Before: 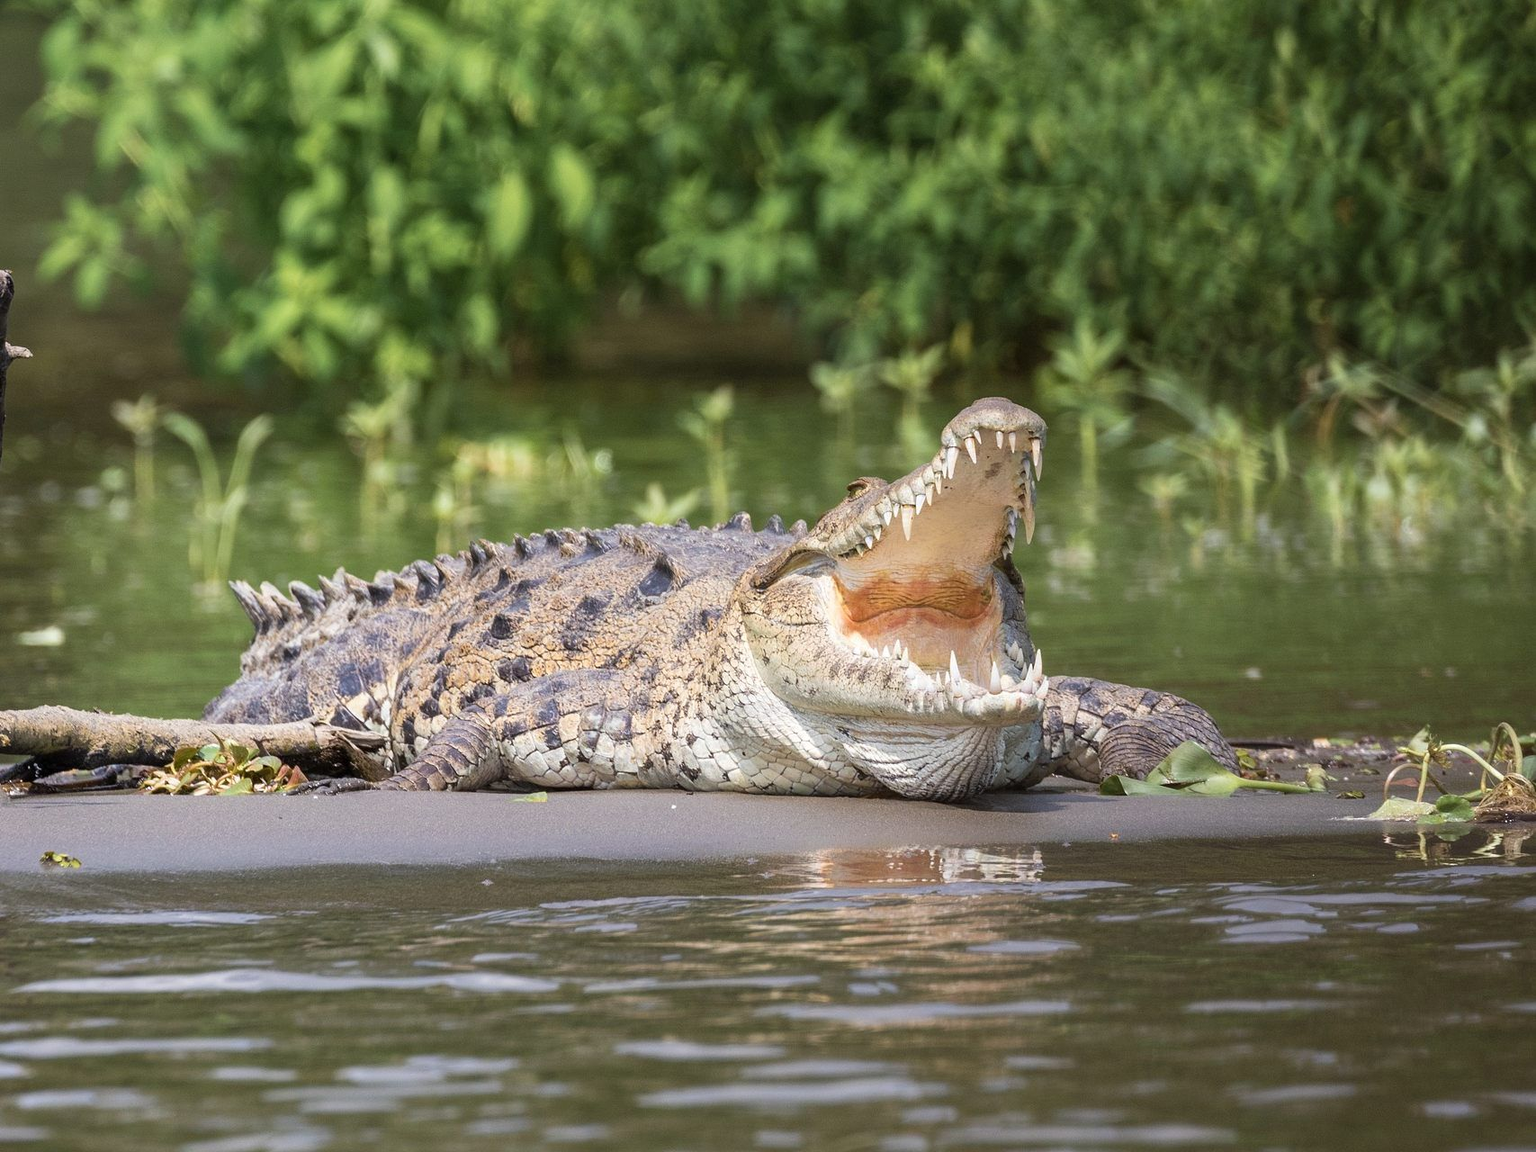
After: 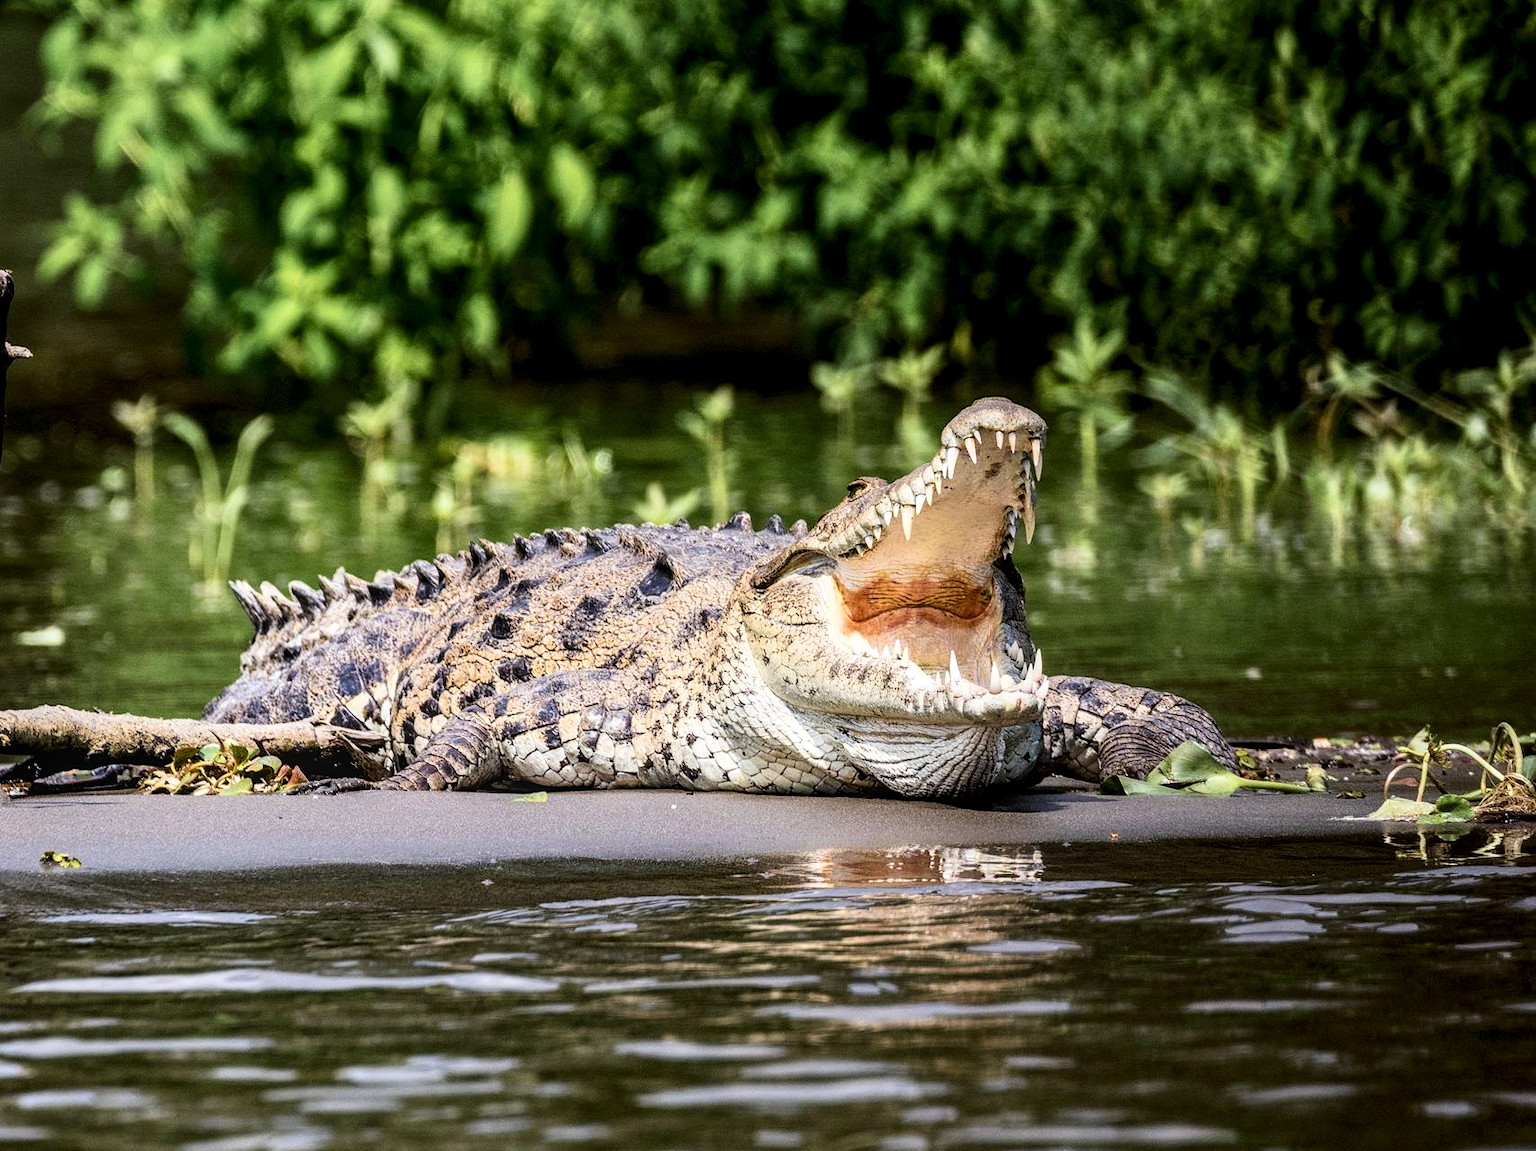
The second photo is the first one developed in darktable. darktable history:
filmic rgb: black relative exposure -3.72 EV, white relative exposure 2.74 EV, threshold 3.05 EV, structure ↔ texture 99.45%, dynamic range scaling -5.69%, hardness 3.05, enable highlight reconstruction true
contrast brightness saturation: contrast 0.214, brightness -0.102, saturation 0.212
local contrast: on, module defaults
